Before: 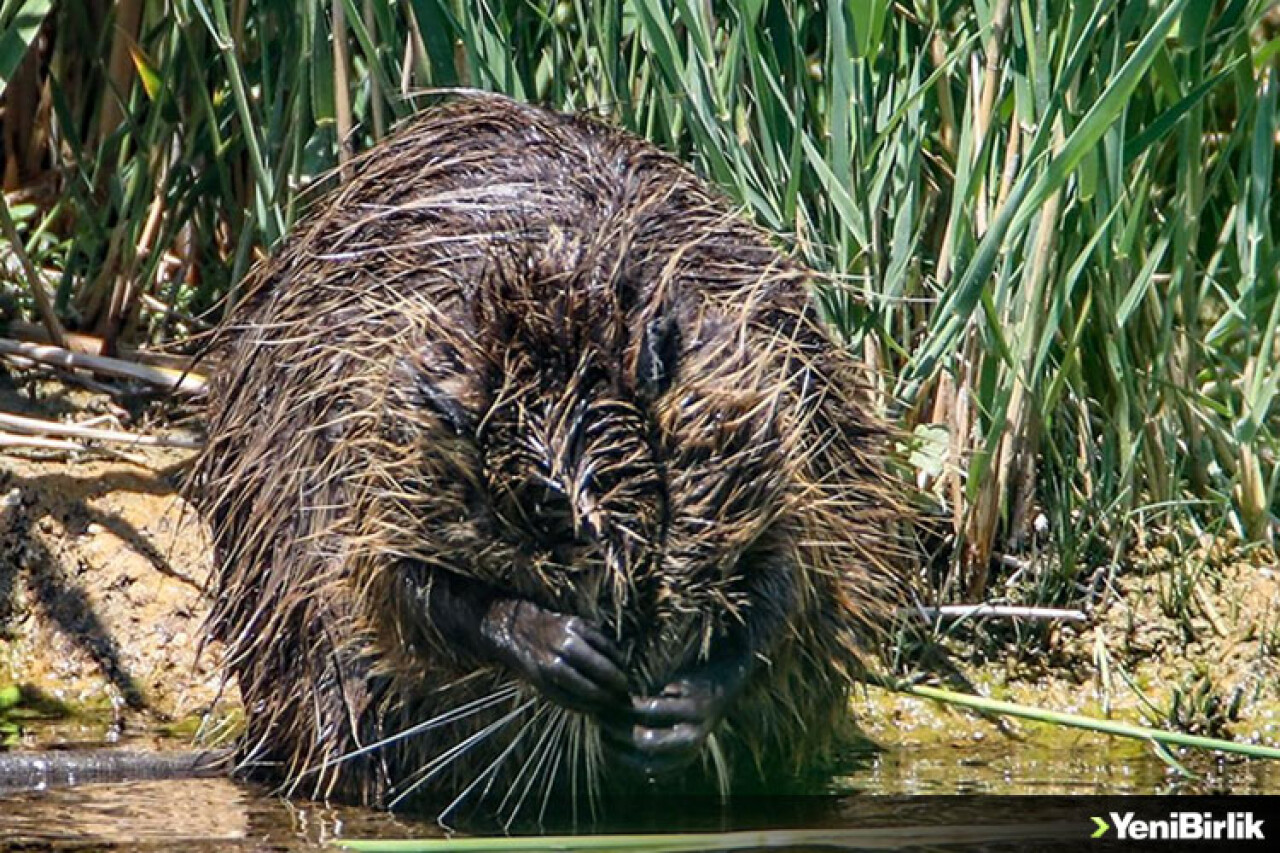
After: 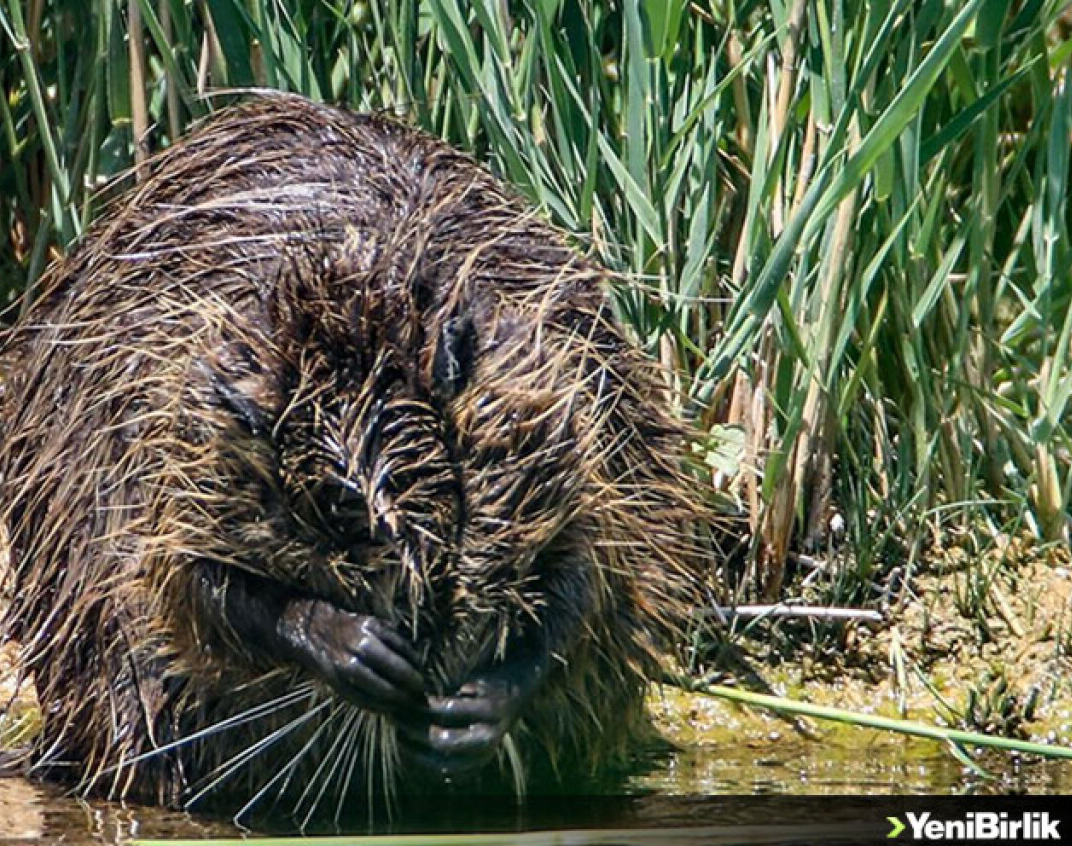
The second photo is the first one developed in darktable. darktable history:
crop: left 15.991%
